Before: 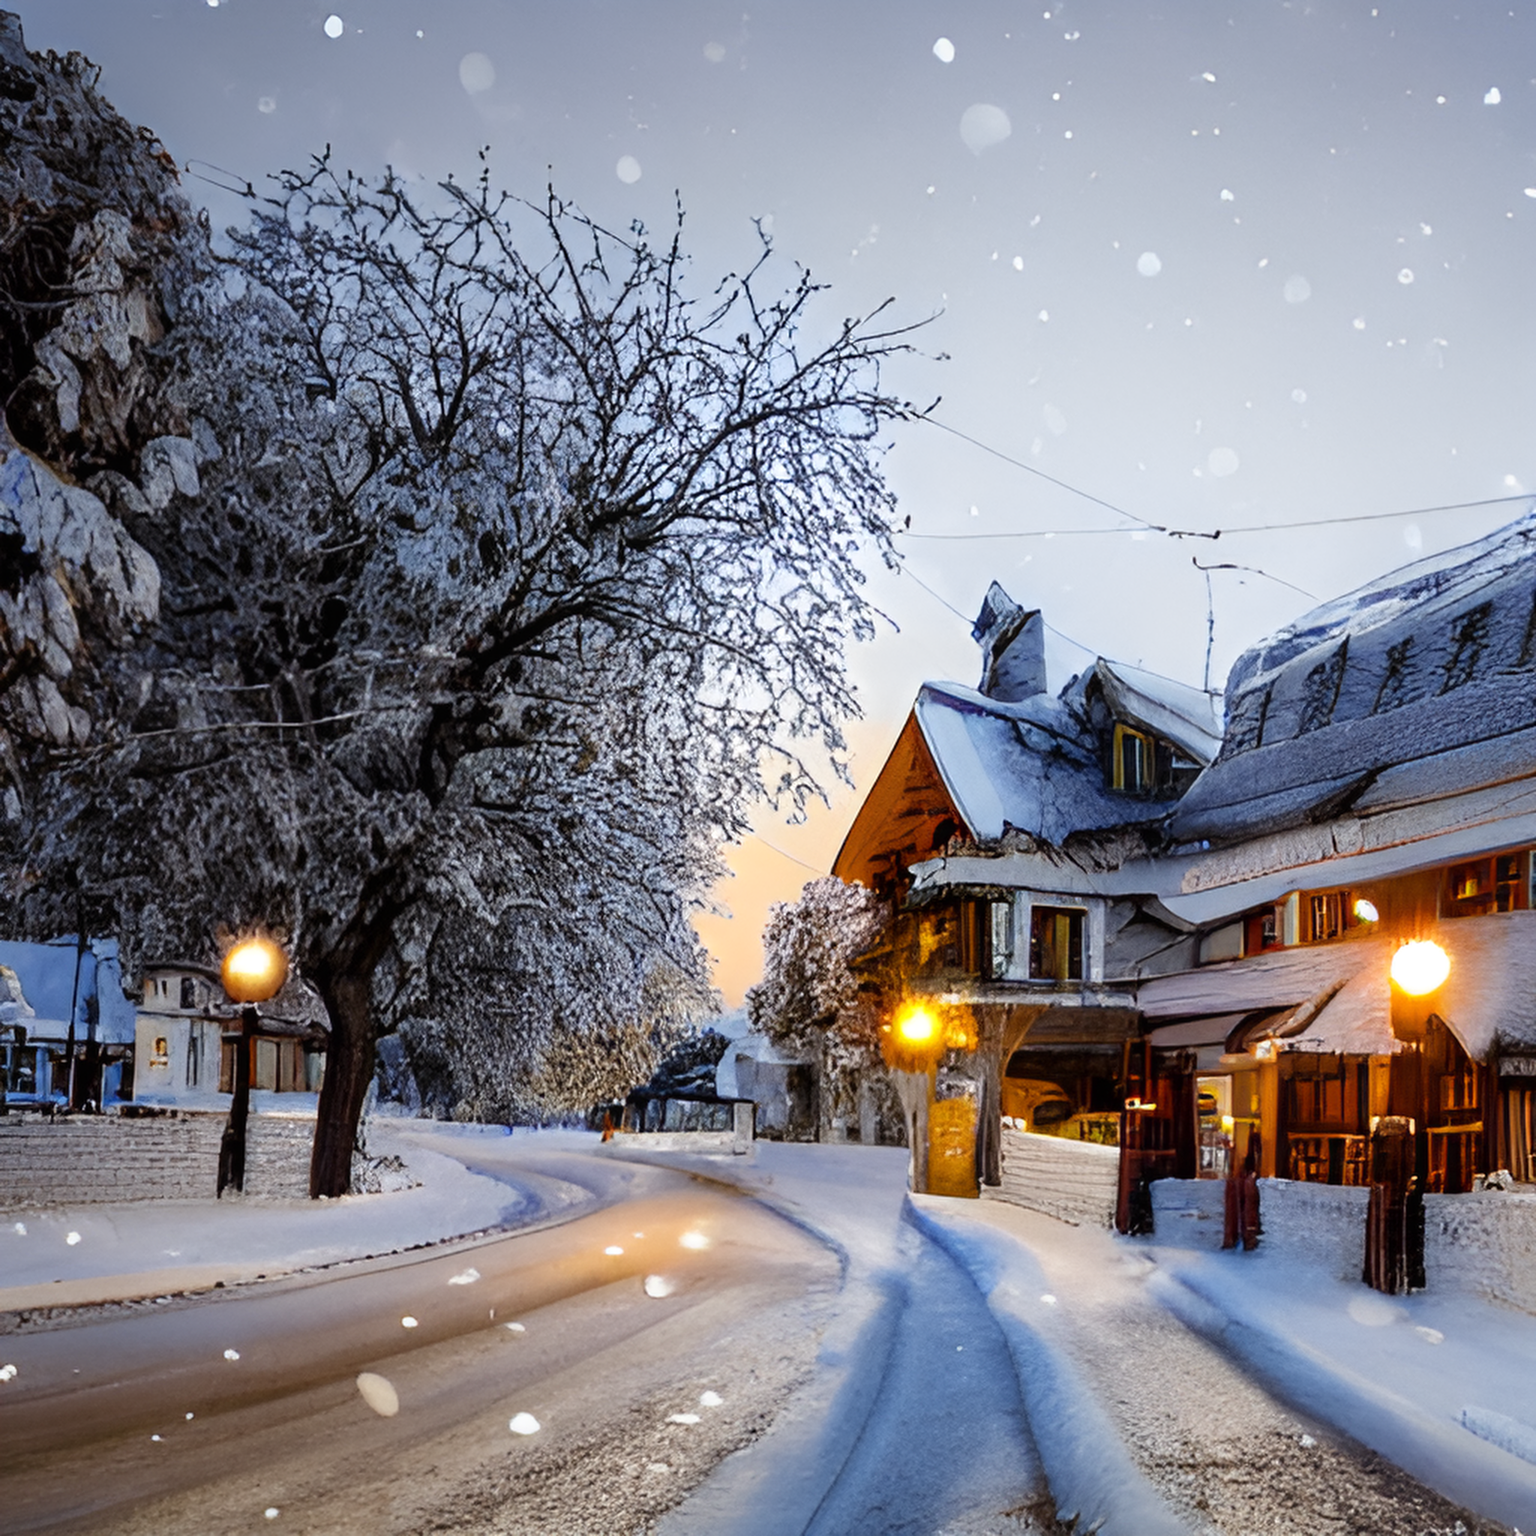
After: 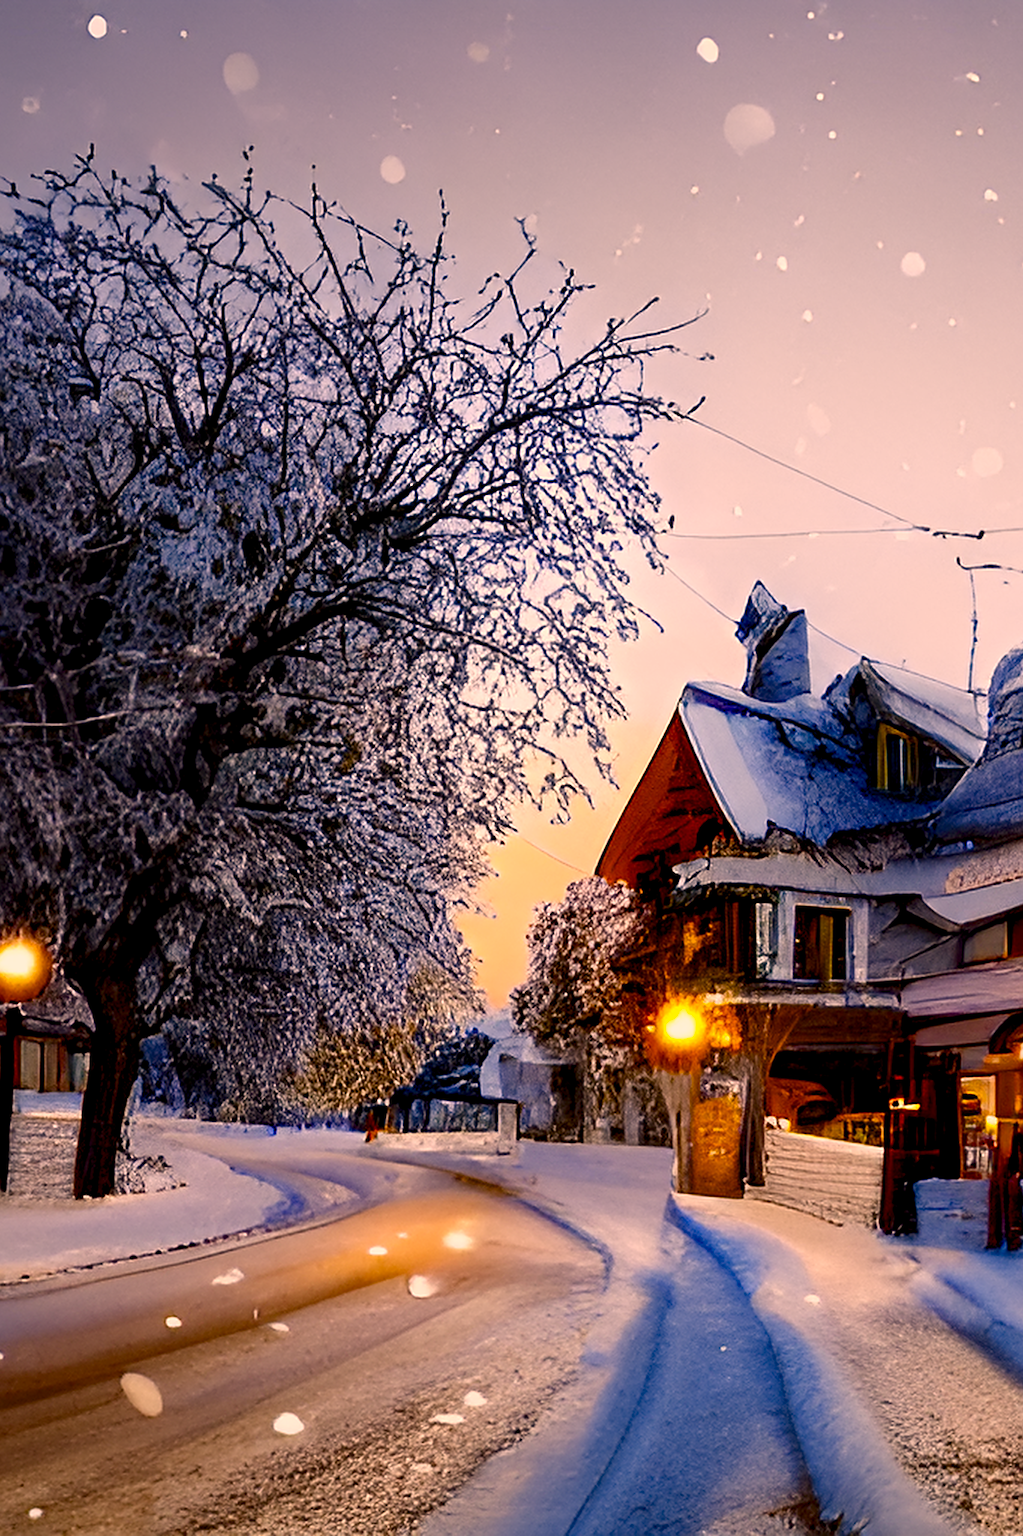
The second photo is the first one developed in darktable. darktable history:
contrast brightness saturation: contrast 0.069, brightness -0.144, saturation 0.117
sharpen: amount 0.493
color correction: highlights a* 17.91, highlights b* 18.44
color balance rgb: shadows lift › hue 85.77°, highlights gain › chroma 1.118%, highlights gain › hue 60.01°, global offset › luminance -0.513%, perceptual saturation grading › global saturation 44.413%, perceptual saturation grading › highlights -50.588%, perceptual saturation grading › shadows 30.849%, global vibrance 20%
crop and rotate: left 15.418%, right 17.889%
